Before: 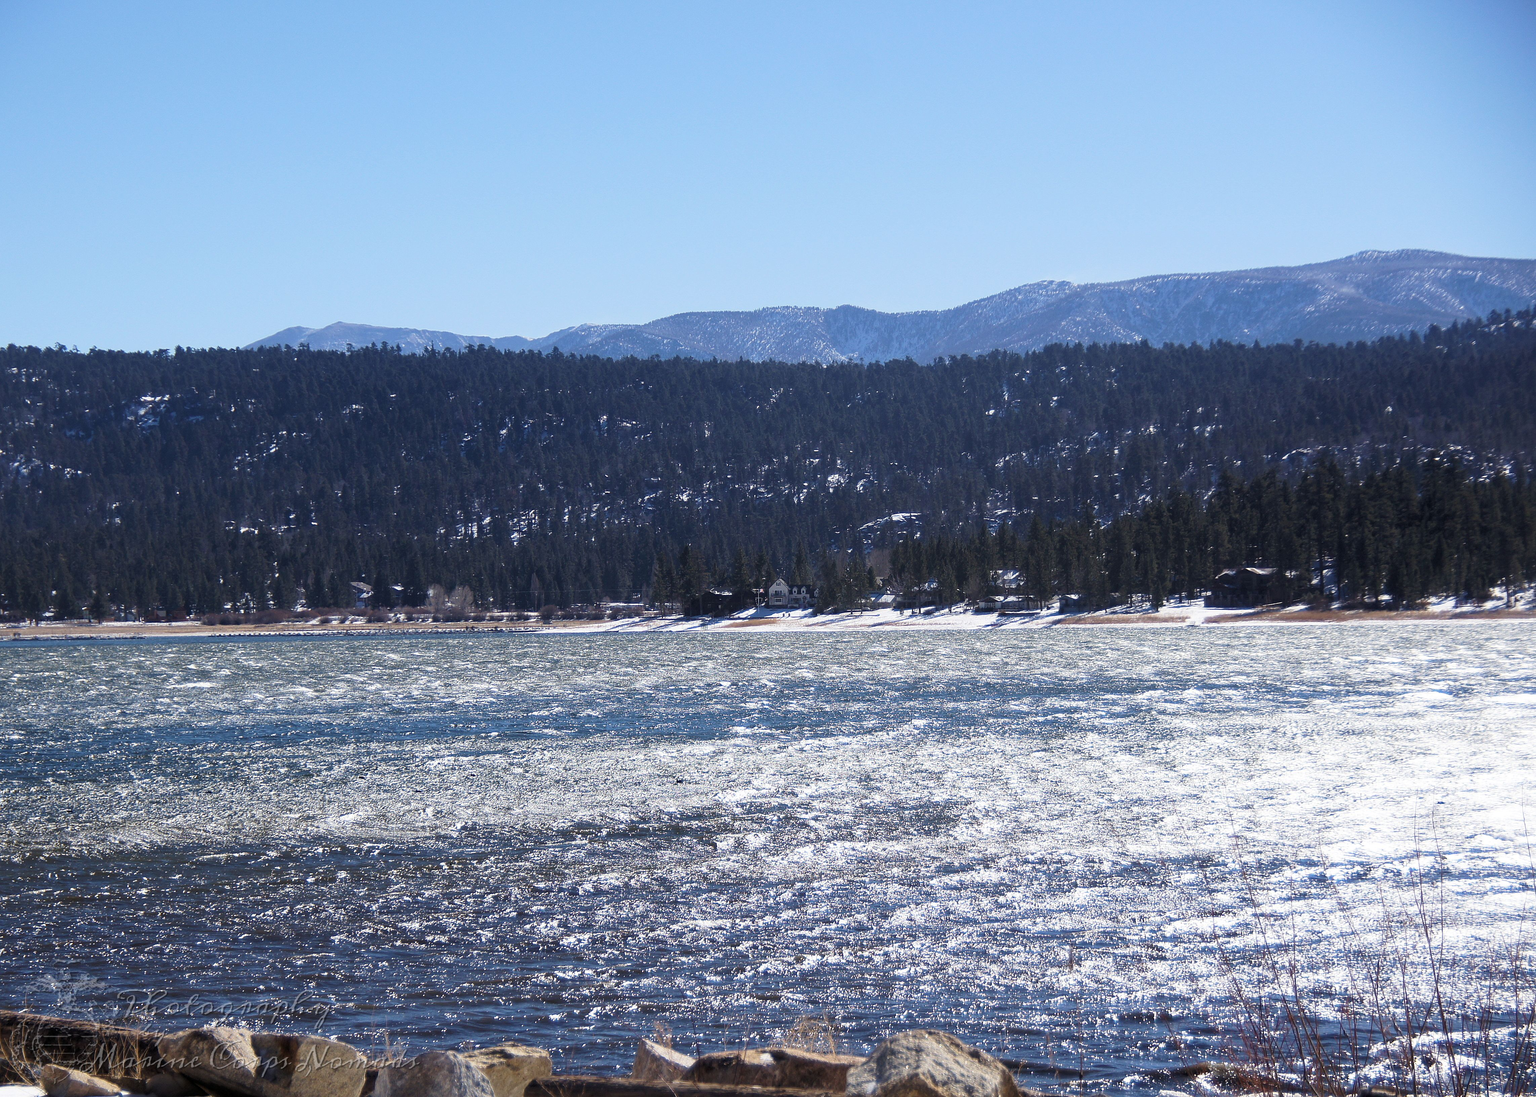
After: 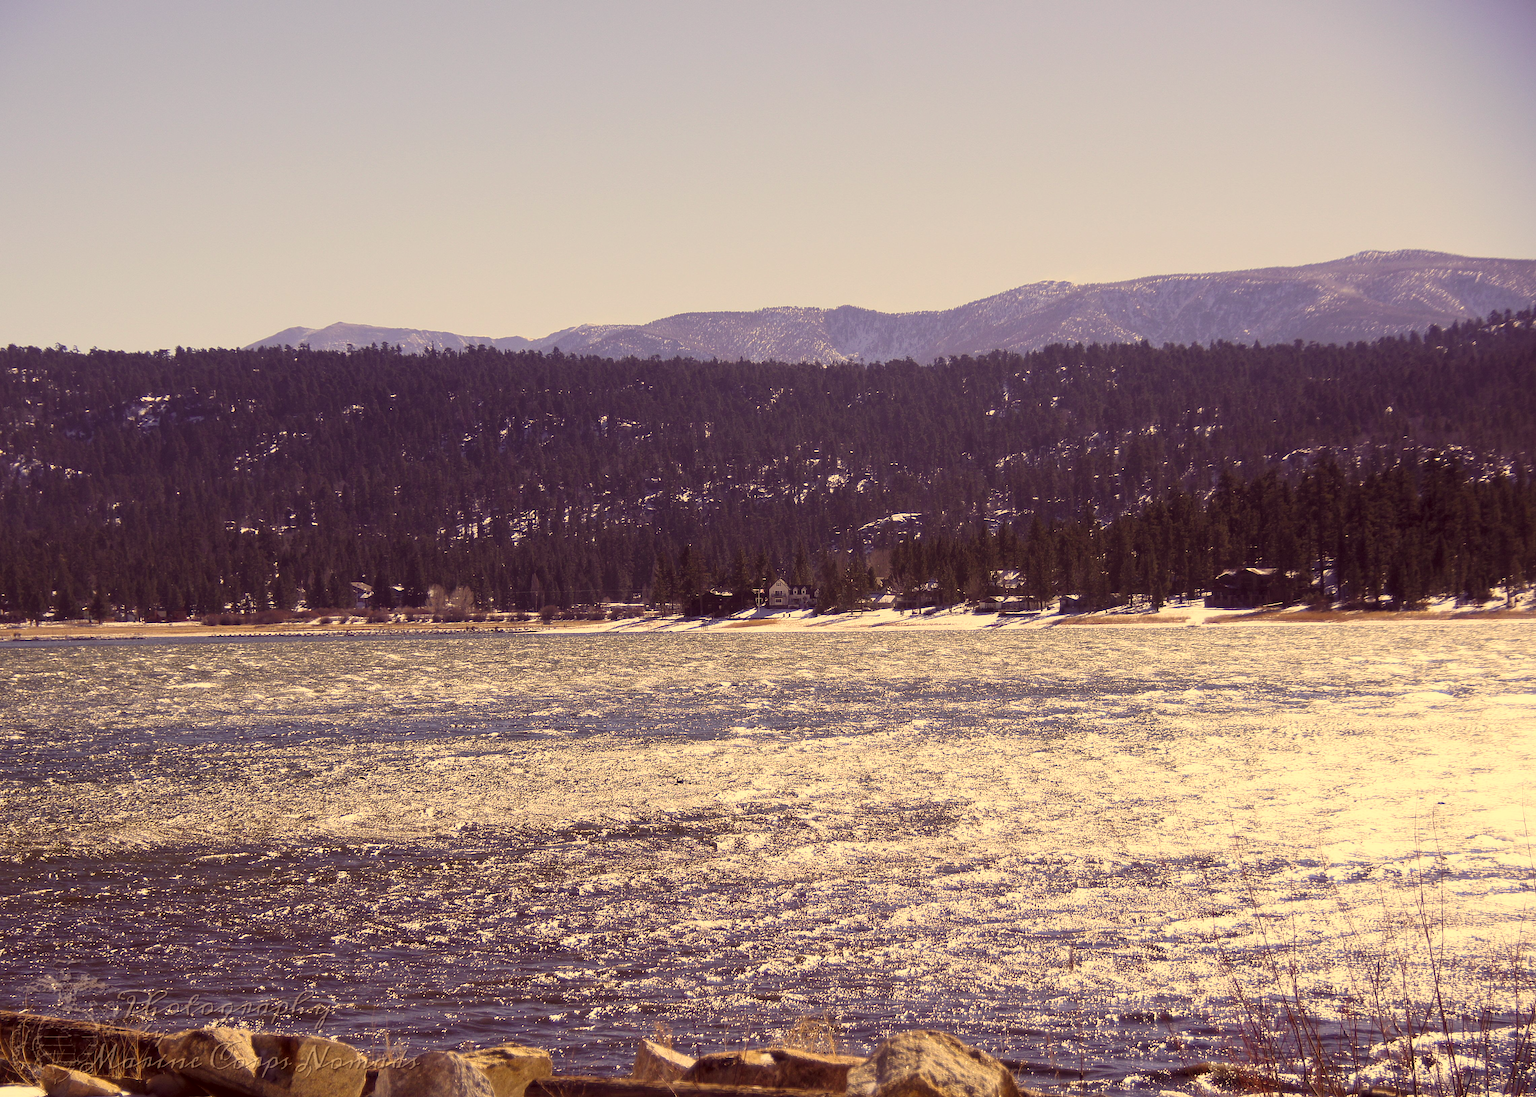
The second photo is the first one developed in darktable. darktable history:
color correction: highlights a* 9.81, highlights b* 38.79, shadows a* 14.9, shadows b* 3.48
